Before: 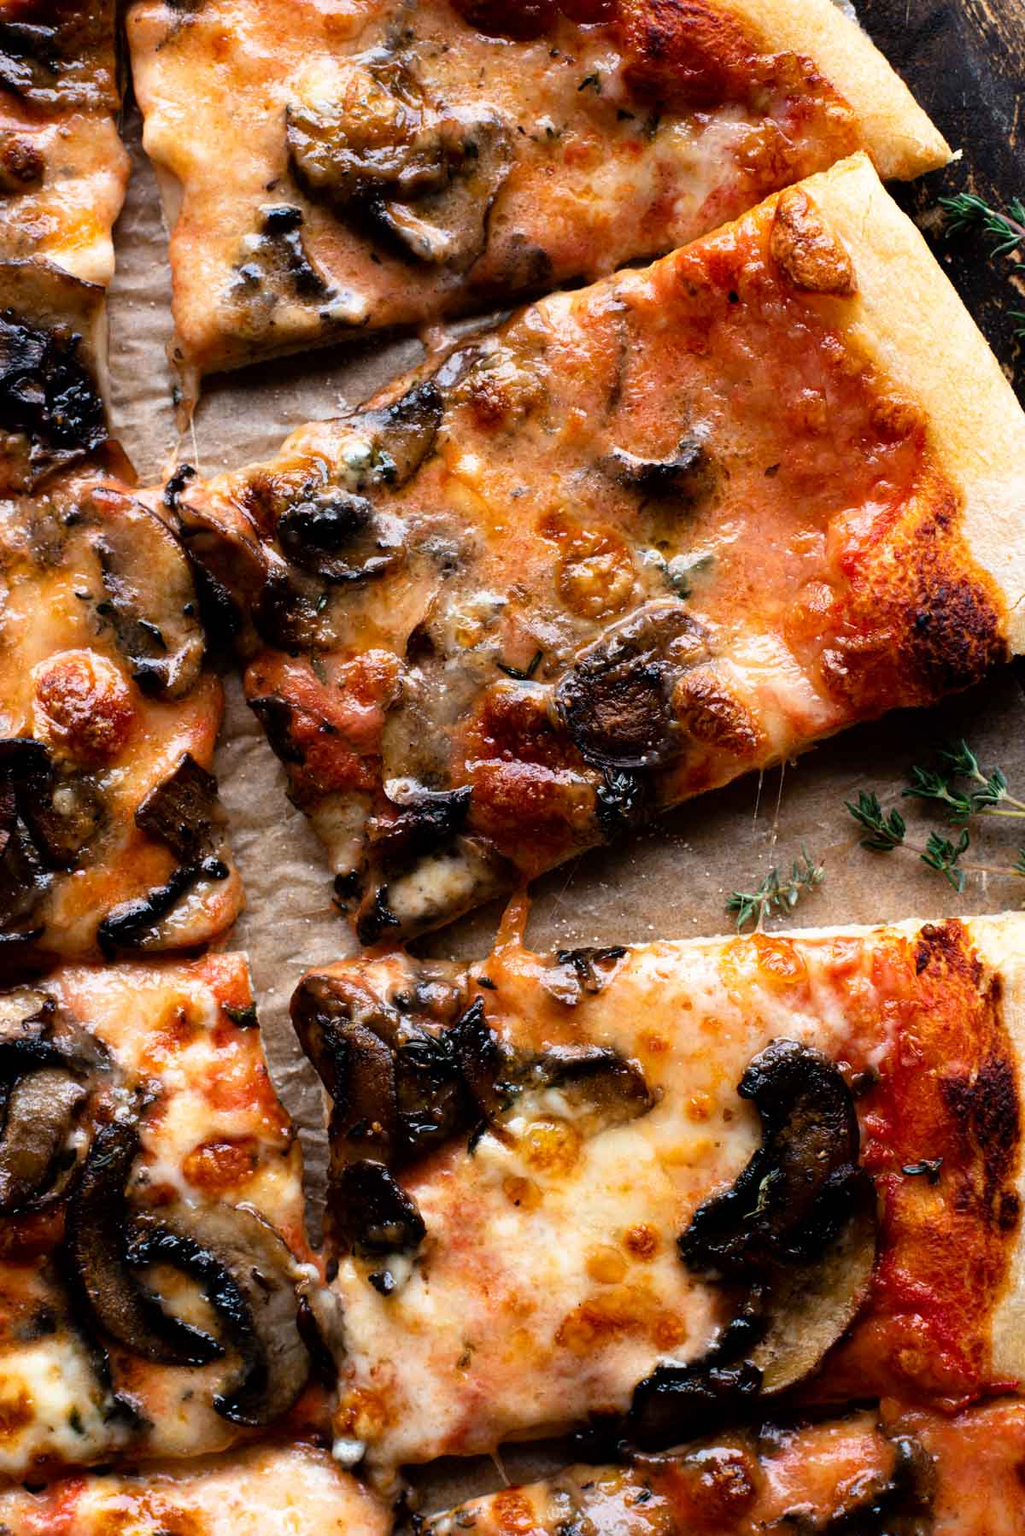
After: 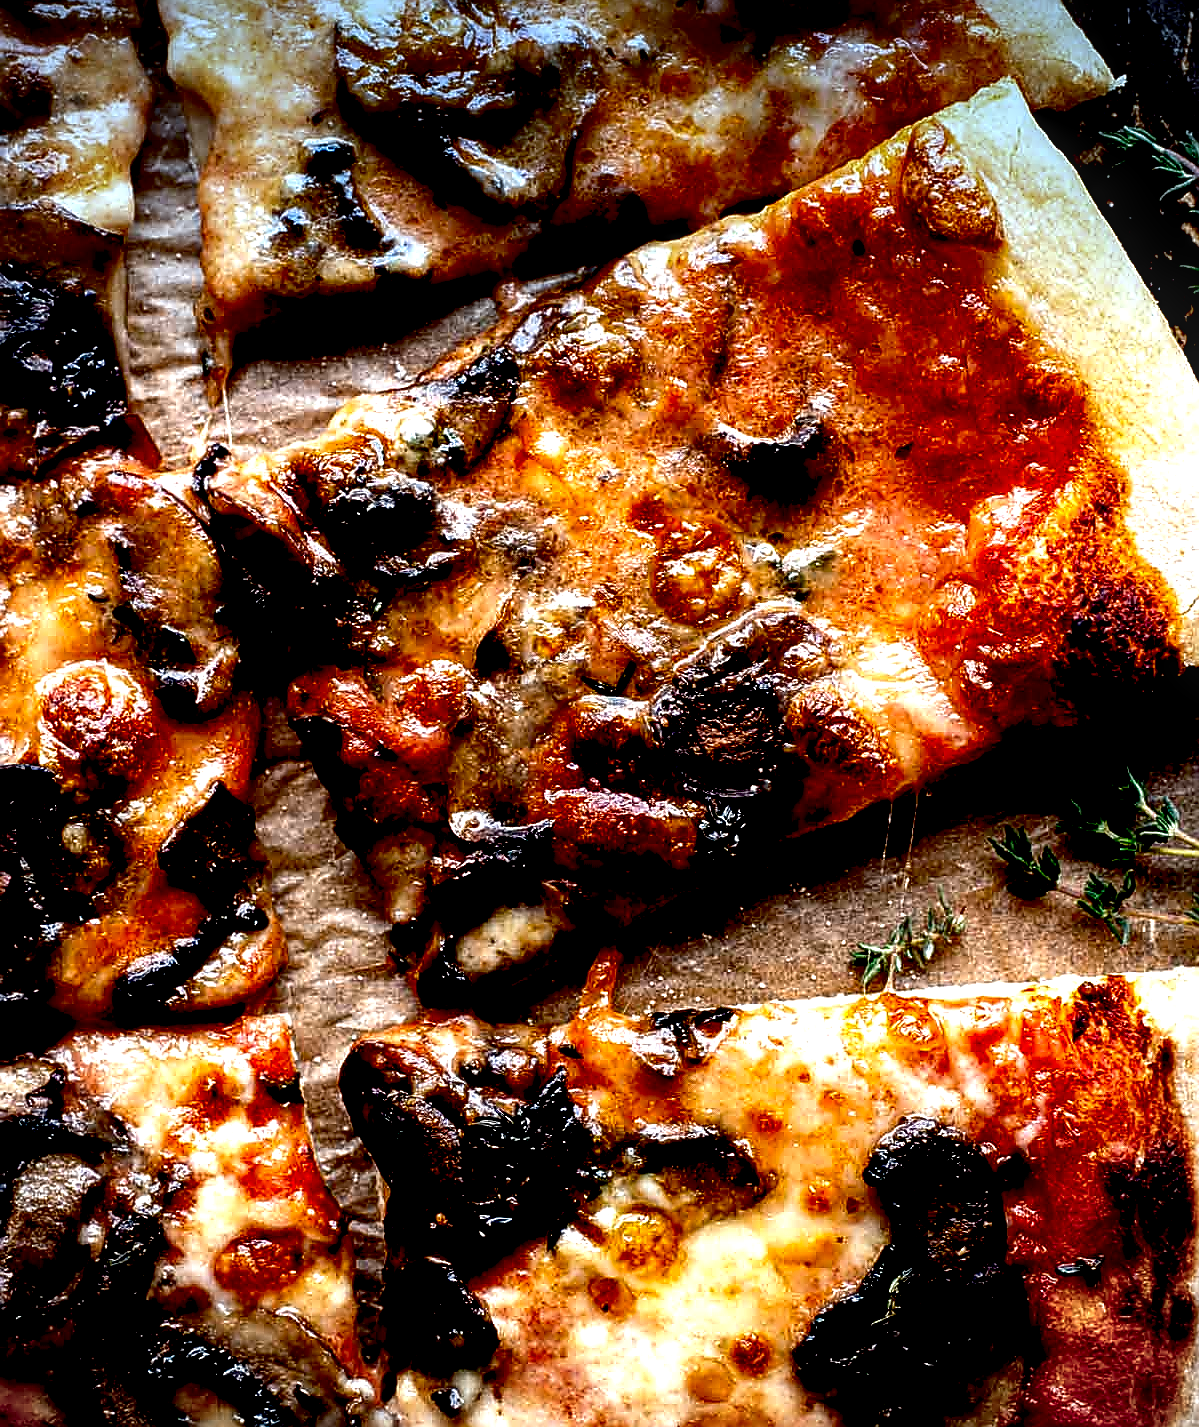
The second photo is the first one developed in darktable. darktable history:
sharpen: radius 1.4, amount 1.25, threshold 0.7
local contrast: highlights 60%, shadows 60%, detail 160%
crop and rotate: top 5.667%, bottom 14.937%
vignetting: fall-off radius 60.65%
contrast brightness saturation: brightness -0.2, saturation 0.08
graduated density: density 2.02 EV, hardness 44%, rotation 0.374°, offset 8.21, hue 208.8°, saturation 97%
exposure: black level correction 0.04, exposure 0.5 EV, compensate highlight preservation false
